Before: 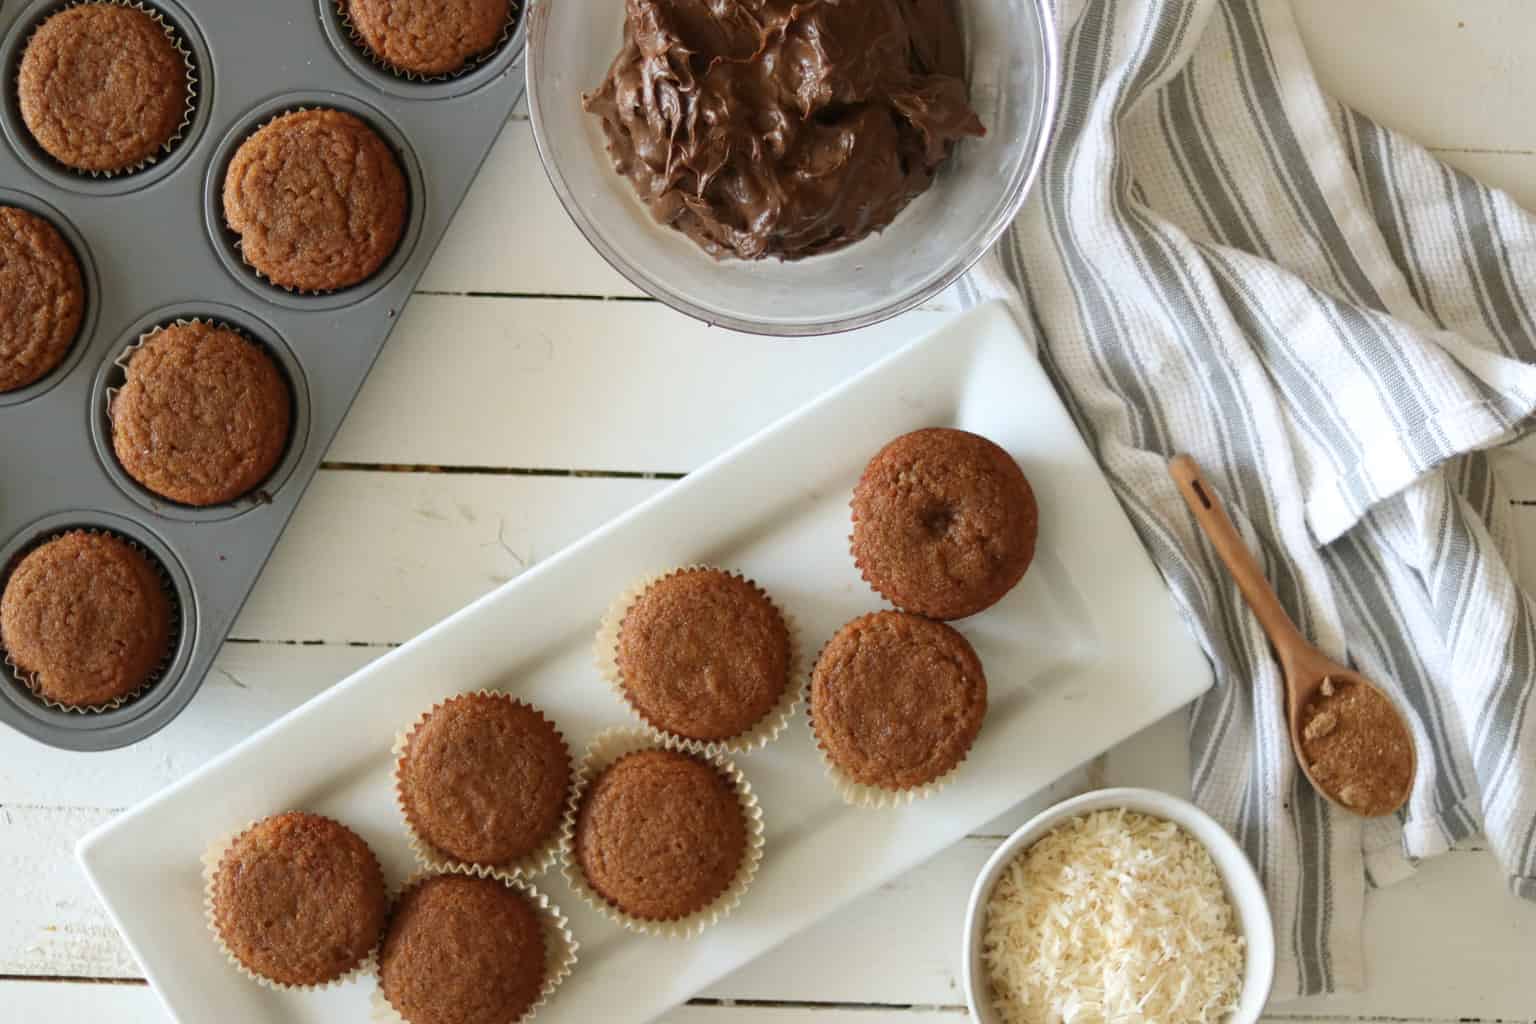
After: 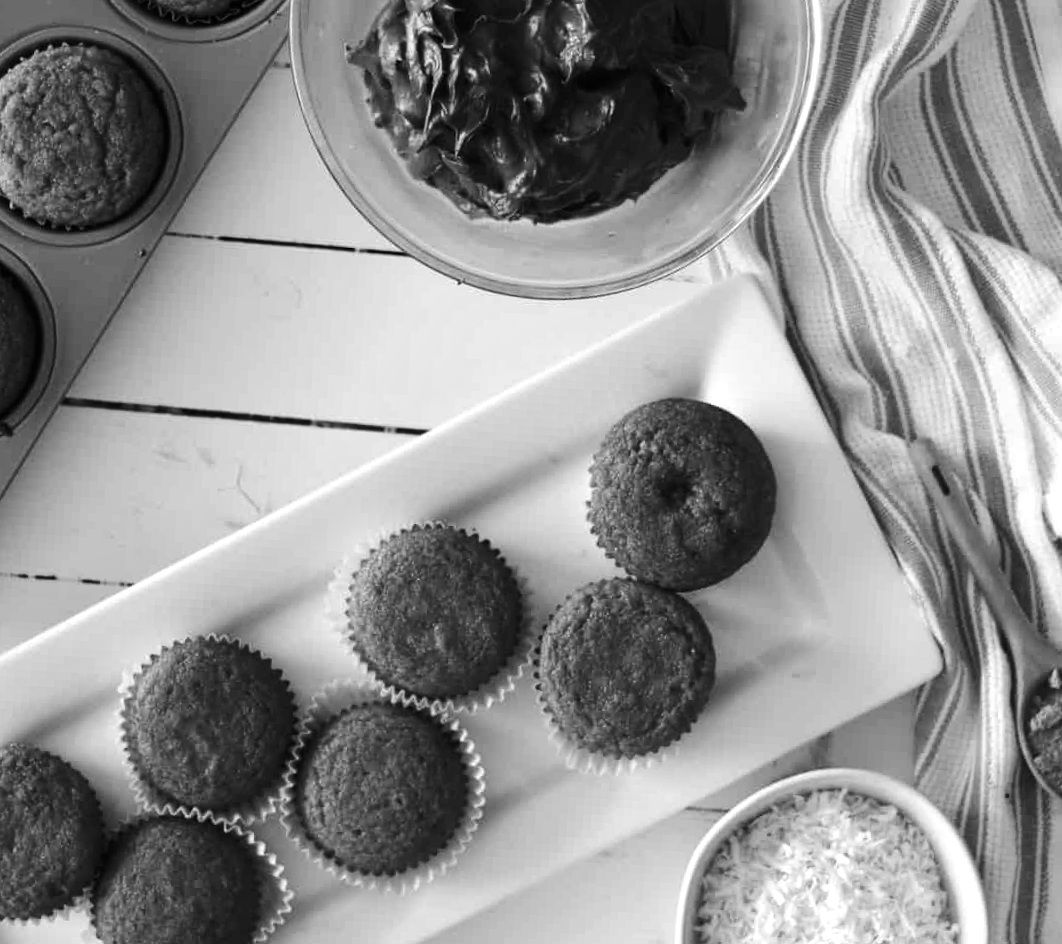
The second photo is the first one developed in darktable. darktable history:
monochrome: a 79.32, b 81.83, size 1.1
white balance: red 1.009, blue 0.985
exposure: compensate highlight preservation false
crop and rotate: angle -3.27°, left 14.277%, top 0.028%, right 10.766%, bottom 0.028%
tone equalizer: -8 EV -1.08 EV, -7 EV -1.01 EV, -6 EV -0.867 EV, -5 EV -0.578 EV, -3 EV 0.578 EV, -2 EV 0.867 EV, -1 EV 1.01 EV, +0 EV 1.08 EV, edges refinement/feathering 500, mask exposure compensation -1.57 EV, preserve details no
